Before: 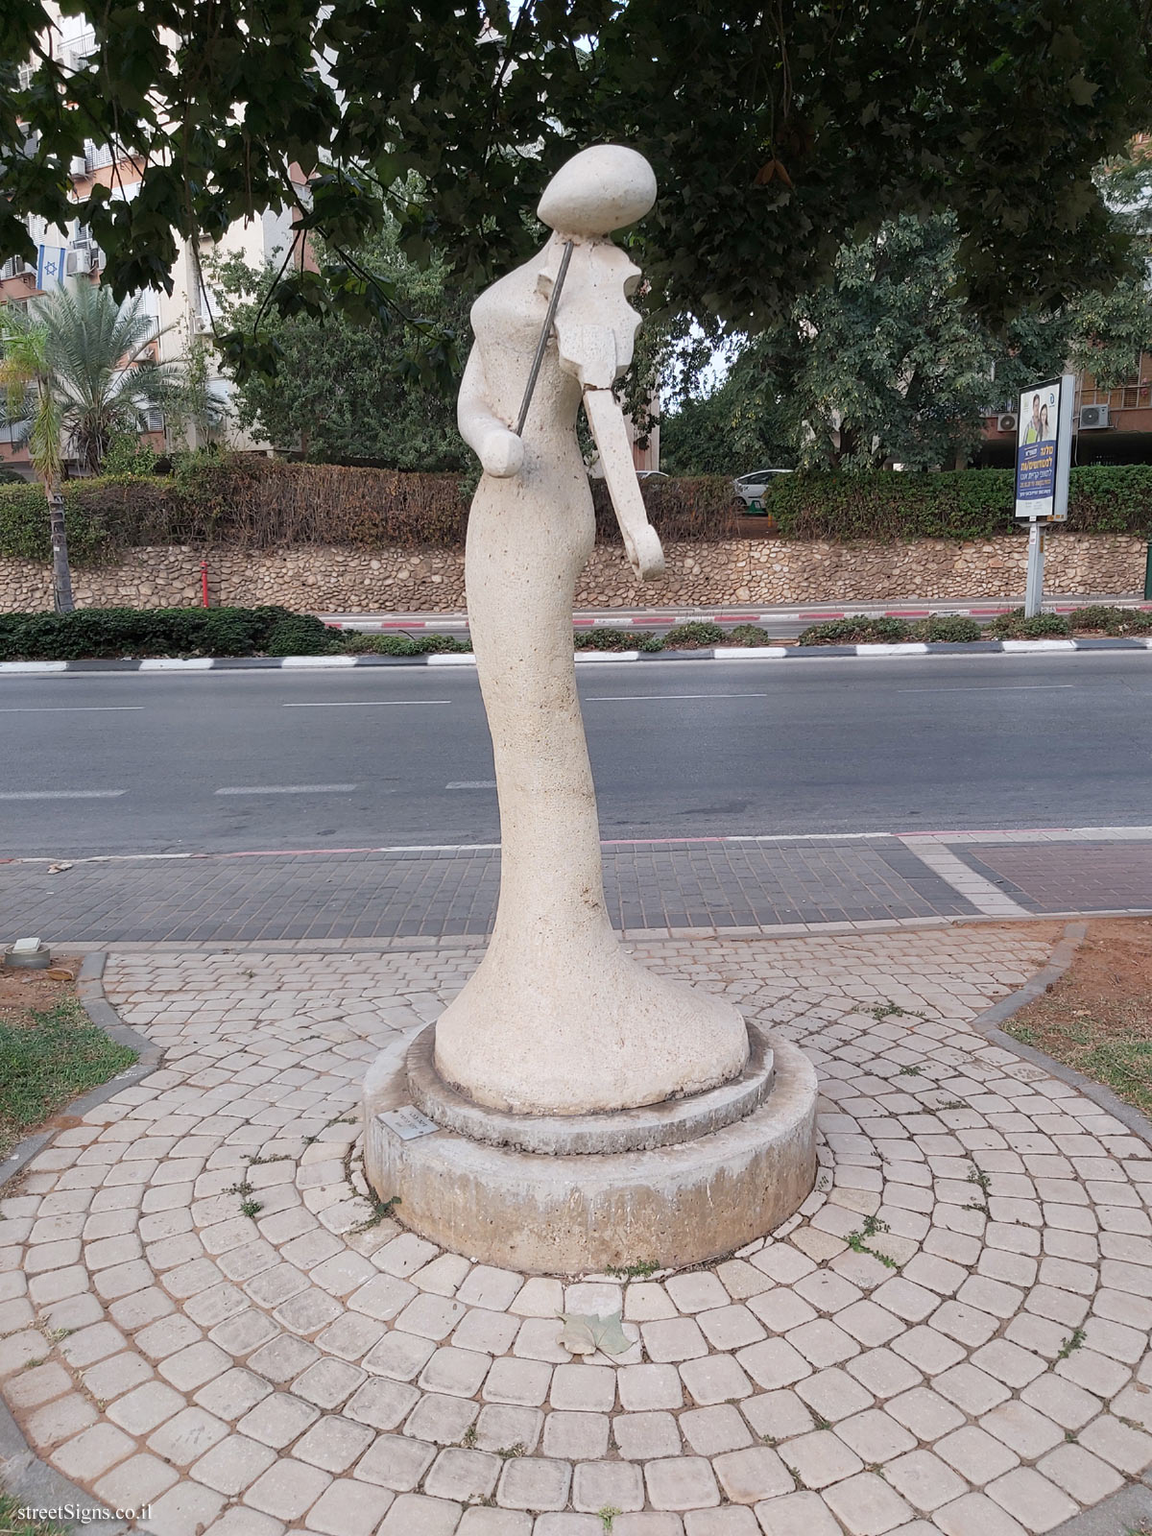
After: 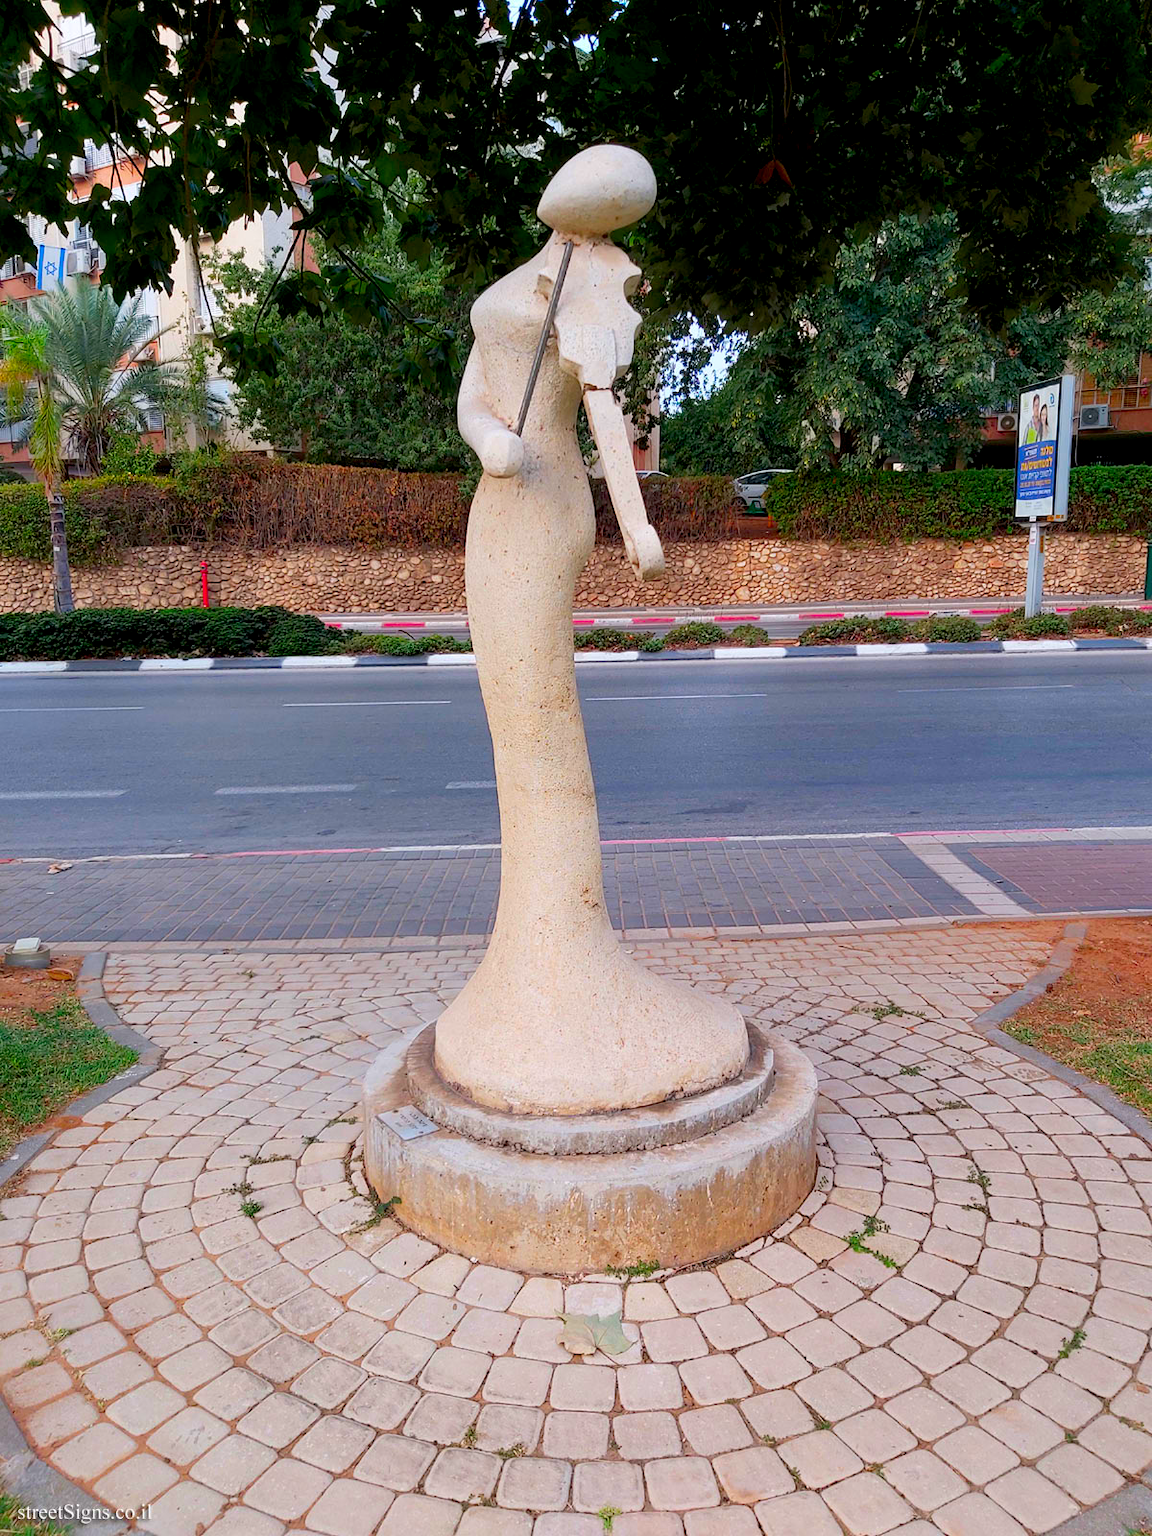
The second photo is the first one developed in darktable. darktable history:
exposure: black level correction 0.009, compensate highlight preservation false
color correction: highlights b* -0.041, saturation 2.16
